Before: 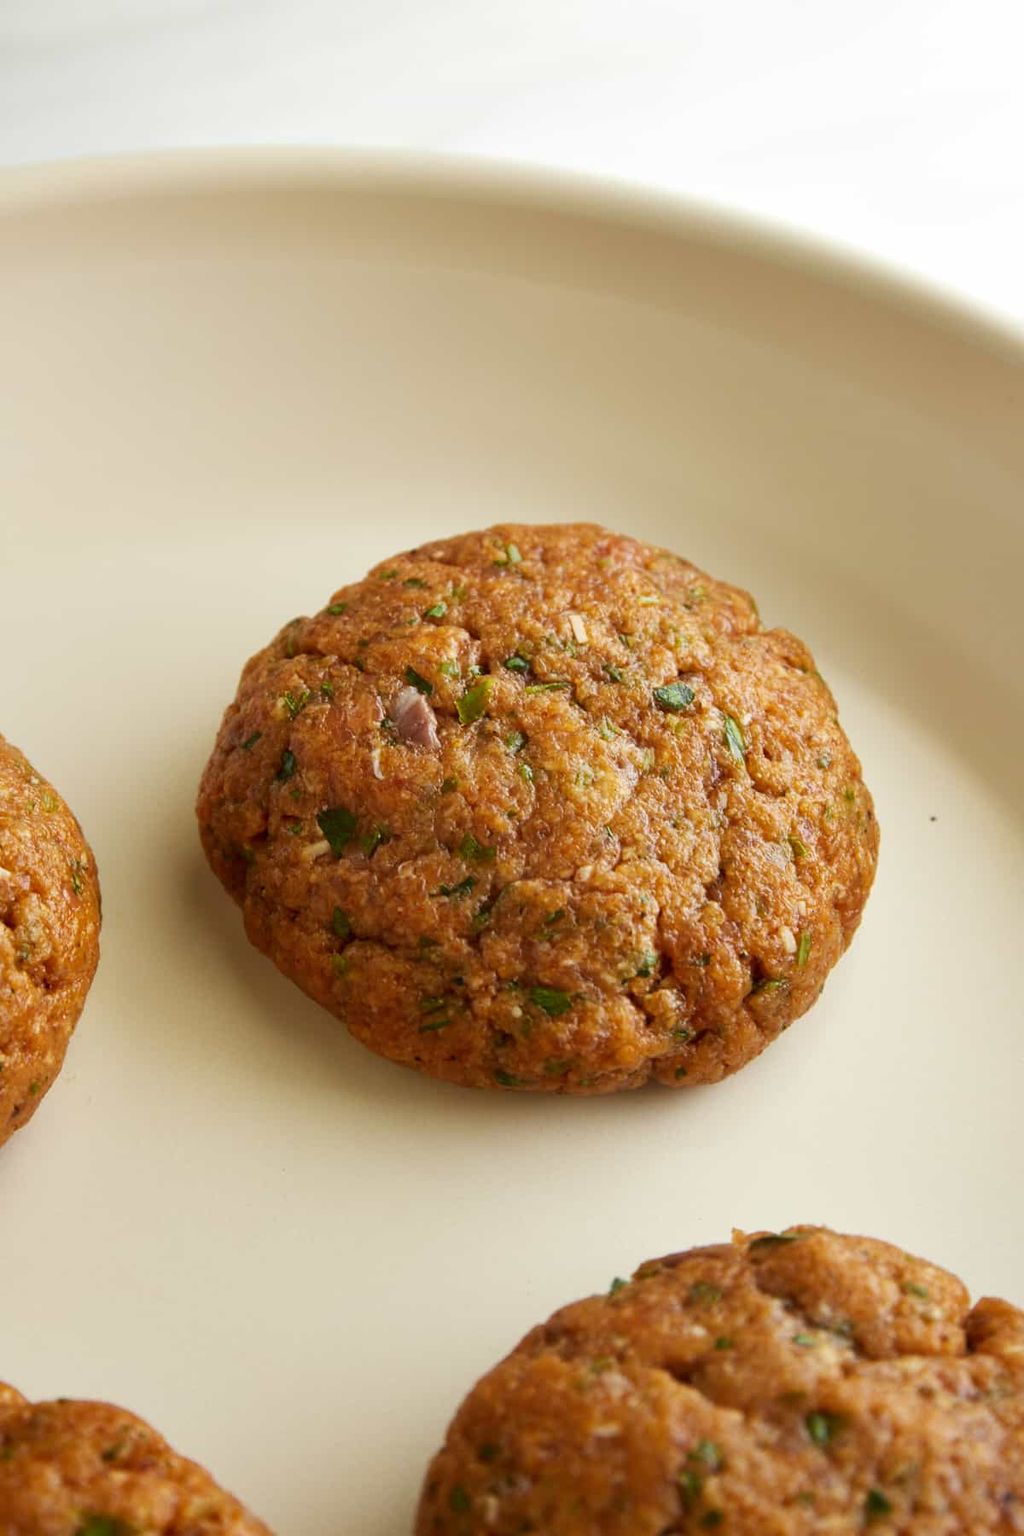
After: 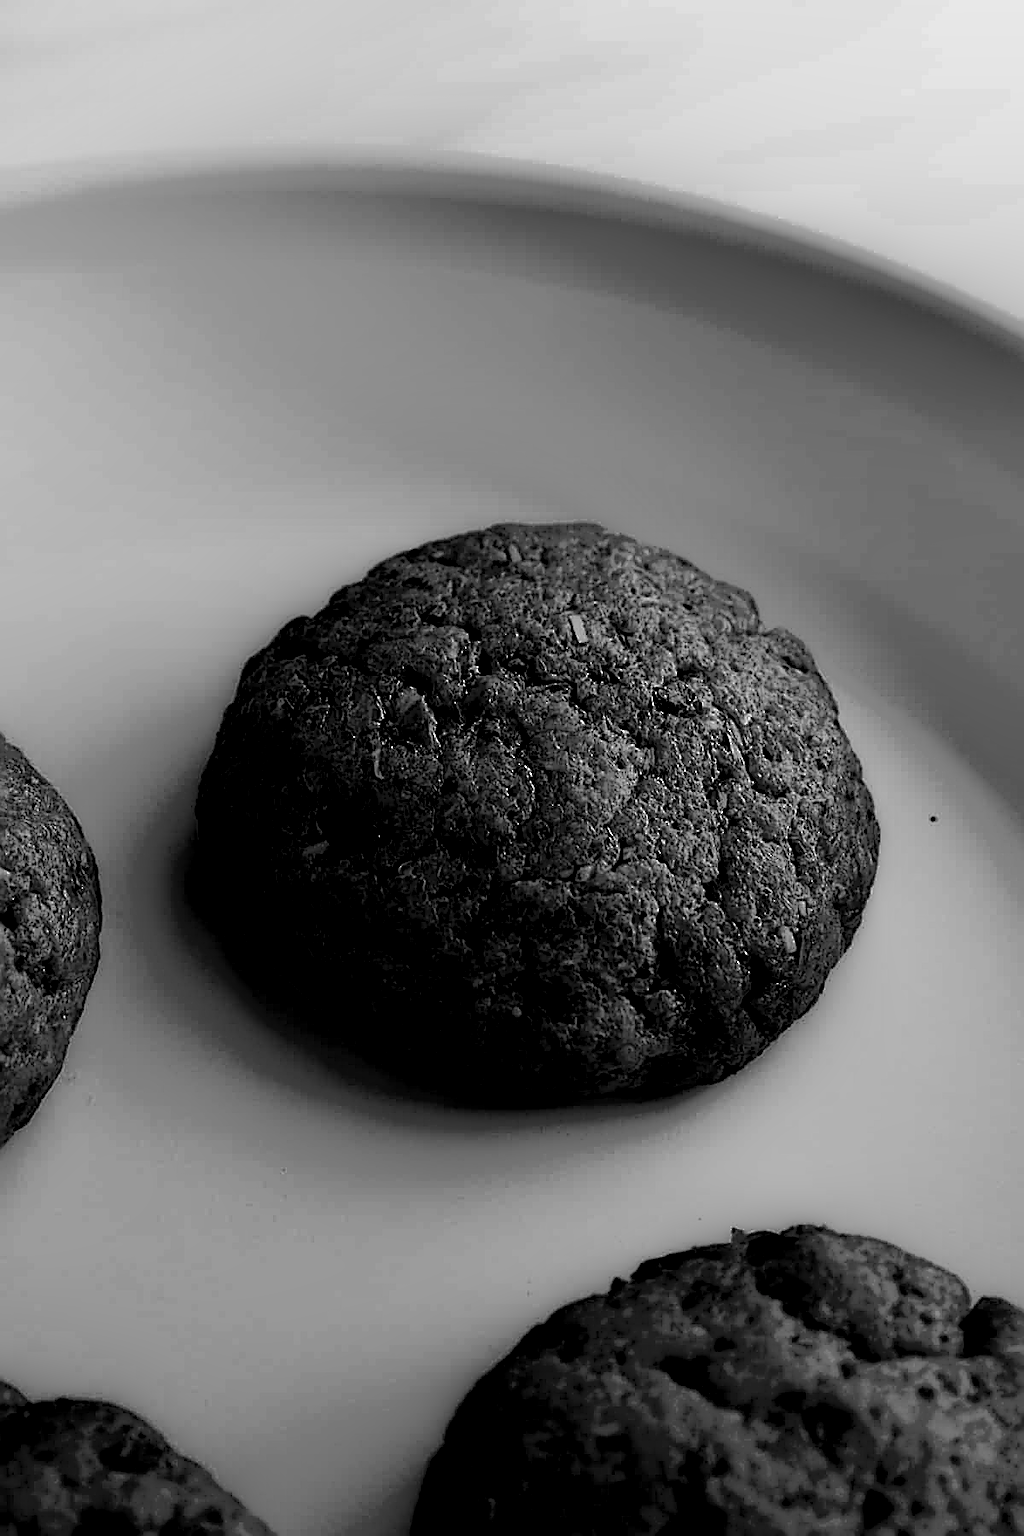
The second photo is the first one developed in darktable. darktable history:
sharpen: amount 1.866
local contrast: highlights 0%, shadows 231%, detail 164%, midtone range 0.006
color calibration: output gray [0.21, 0.42, 0.37, 0], gray › normalize channels true, x 0.34, y 0.354, temperature 5182.24 K, gamut compression 0.021
